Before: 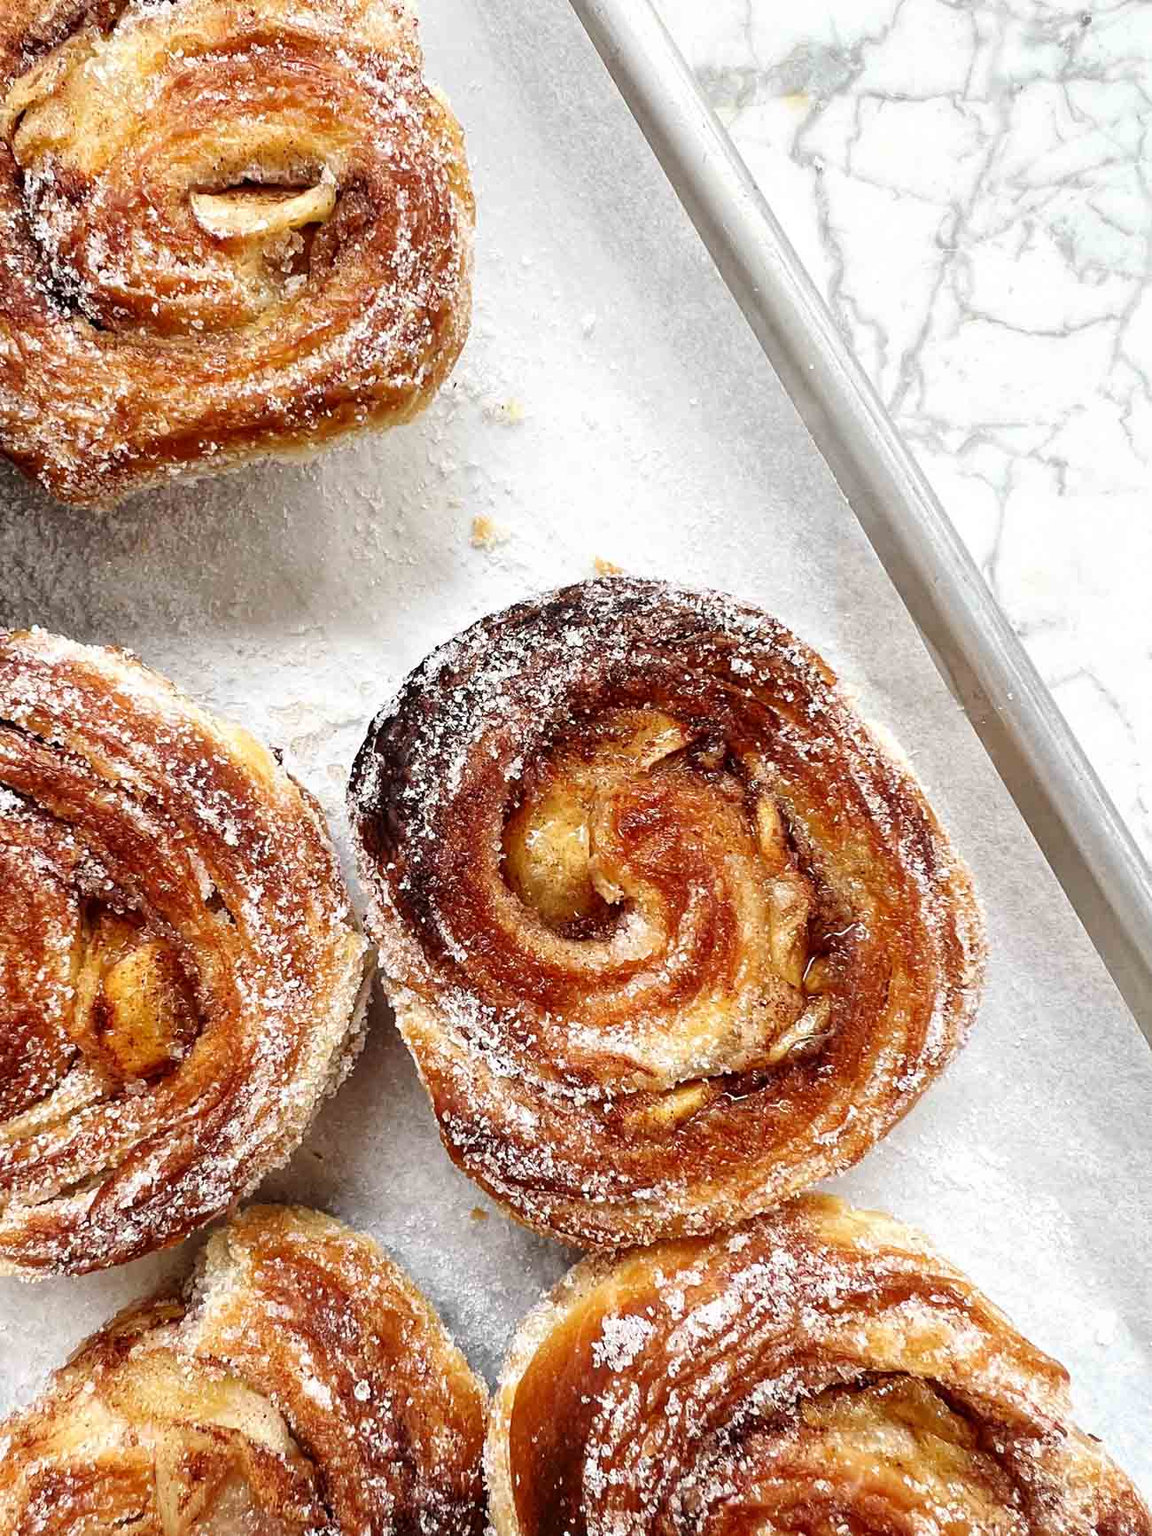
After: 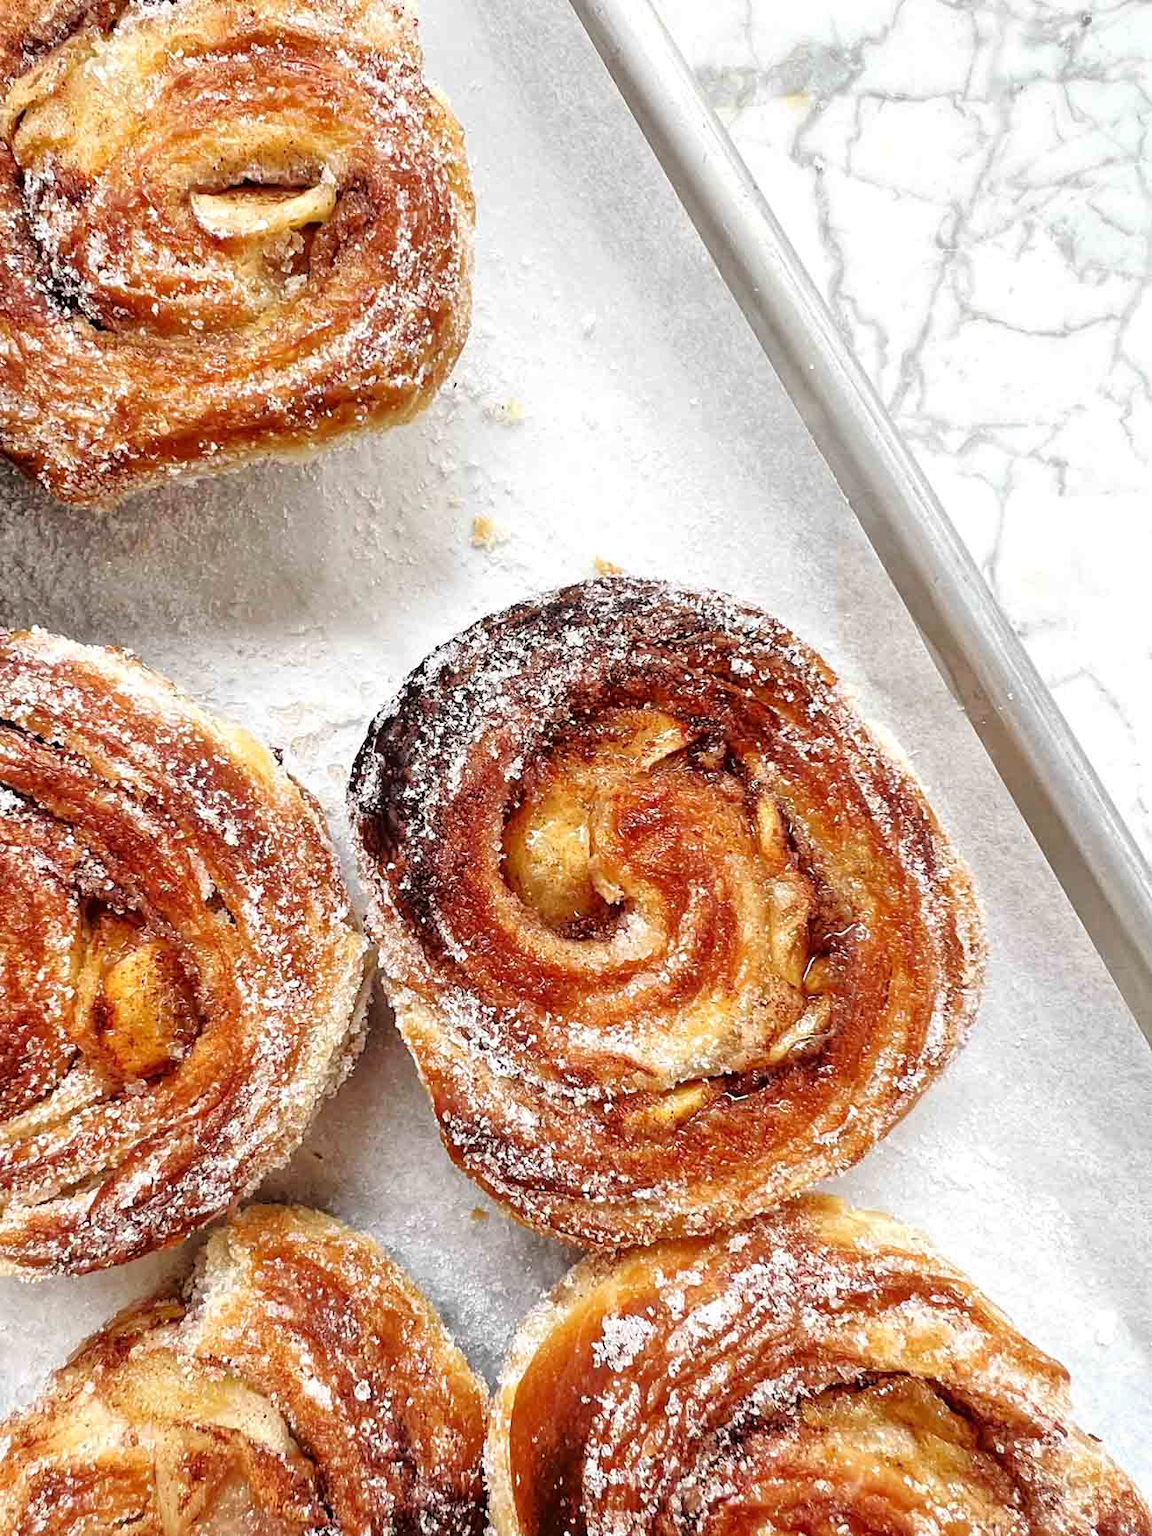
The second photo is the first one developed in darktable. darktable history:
tone equalizer: -8 EV 0.024 EV, -7 EV -0.021 EV, -6 EV 0.026 EV, -5 EV 0.025 EV, -4 EV 0.315 EV, -3 EV 0.648 EV, -2 EV 0.569 EV, -1 EV 0.174 EV, +0 EV 0.032 EV
